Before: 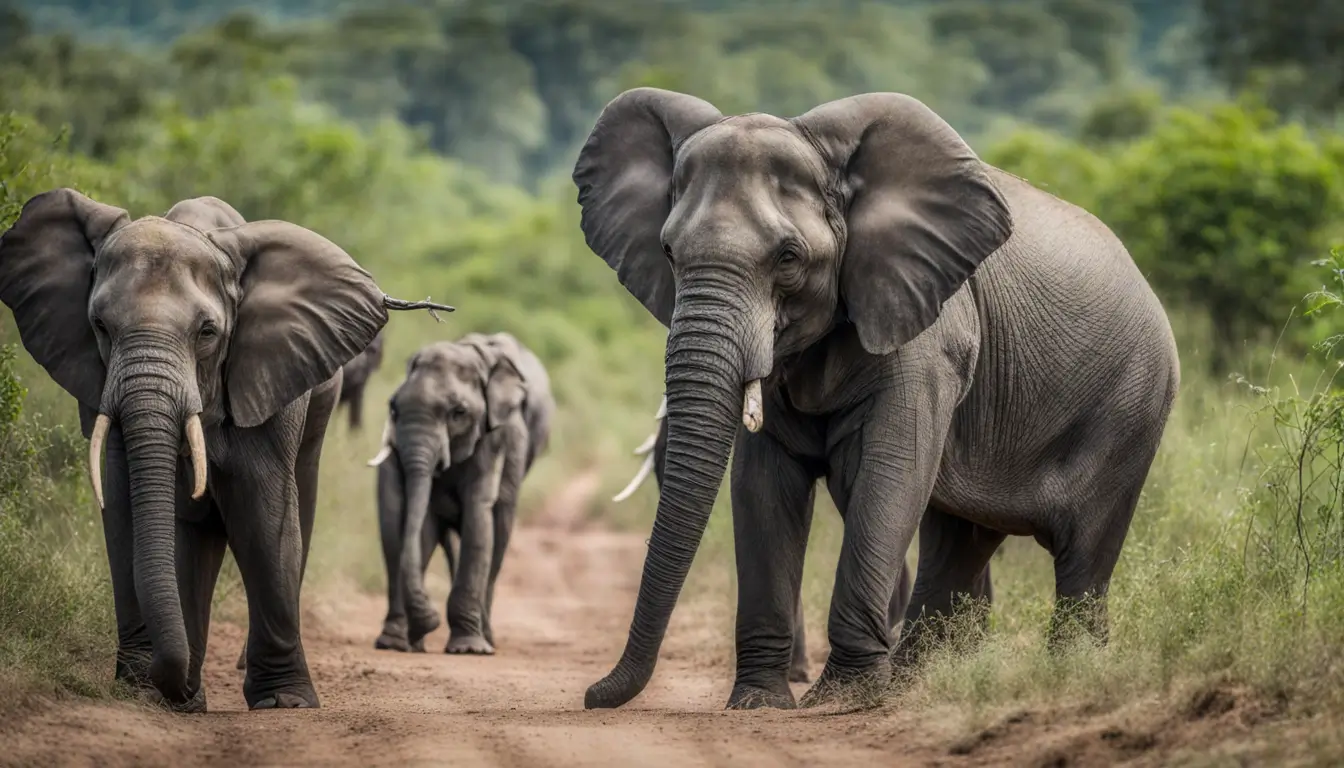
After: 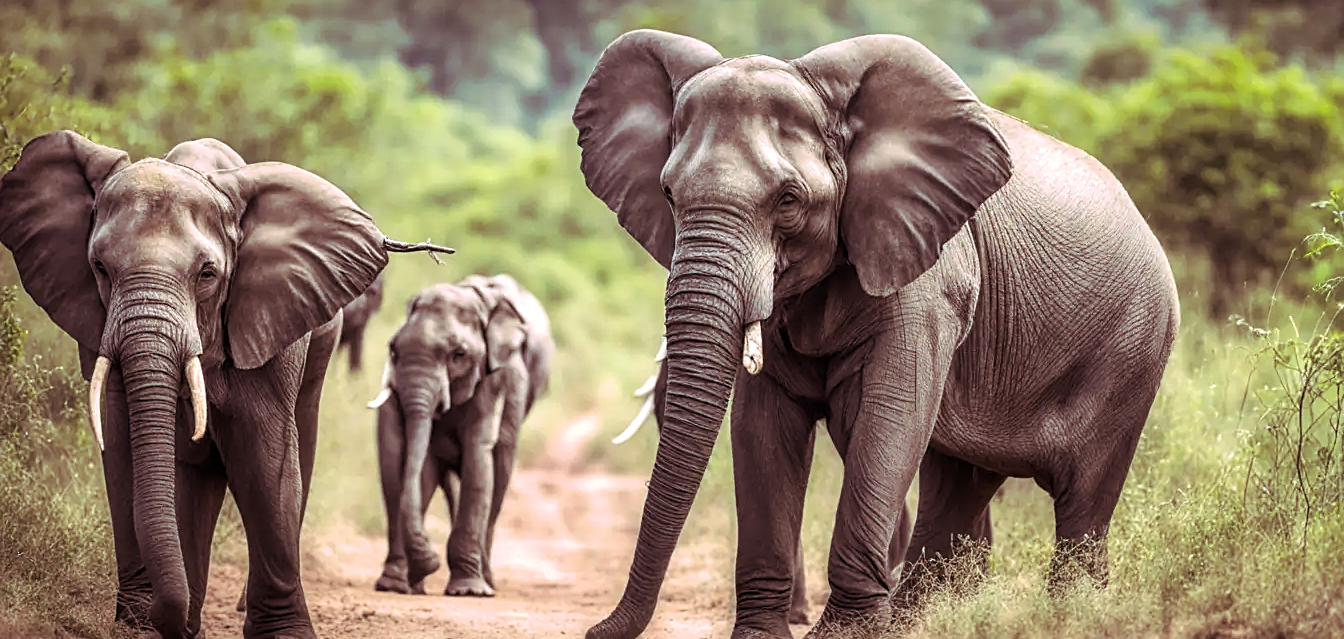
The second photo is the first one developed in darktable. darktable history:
crop: top 7.625%, bottom 8.027%
exposure: black level correction 0, exposure 0.7 EV, compensate exposure bias true, compensate highlight preservation false
tone equalizer: on, module defaults
sharpen: on, module defaults
split-toning: highlights › hue 298.8°, highlights › saturation 0.73, compress 41.76%
